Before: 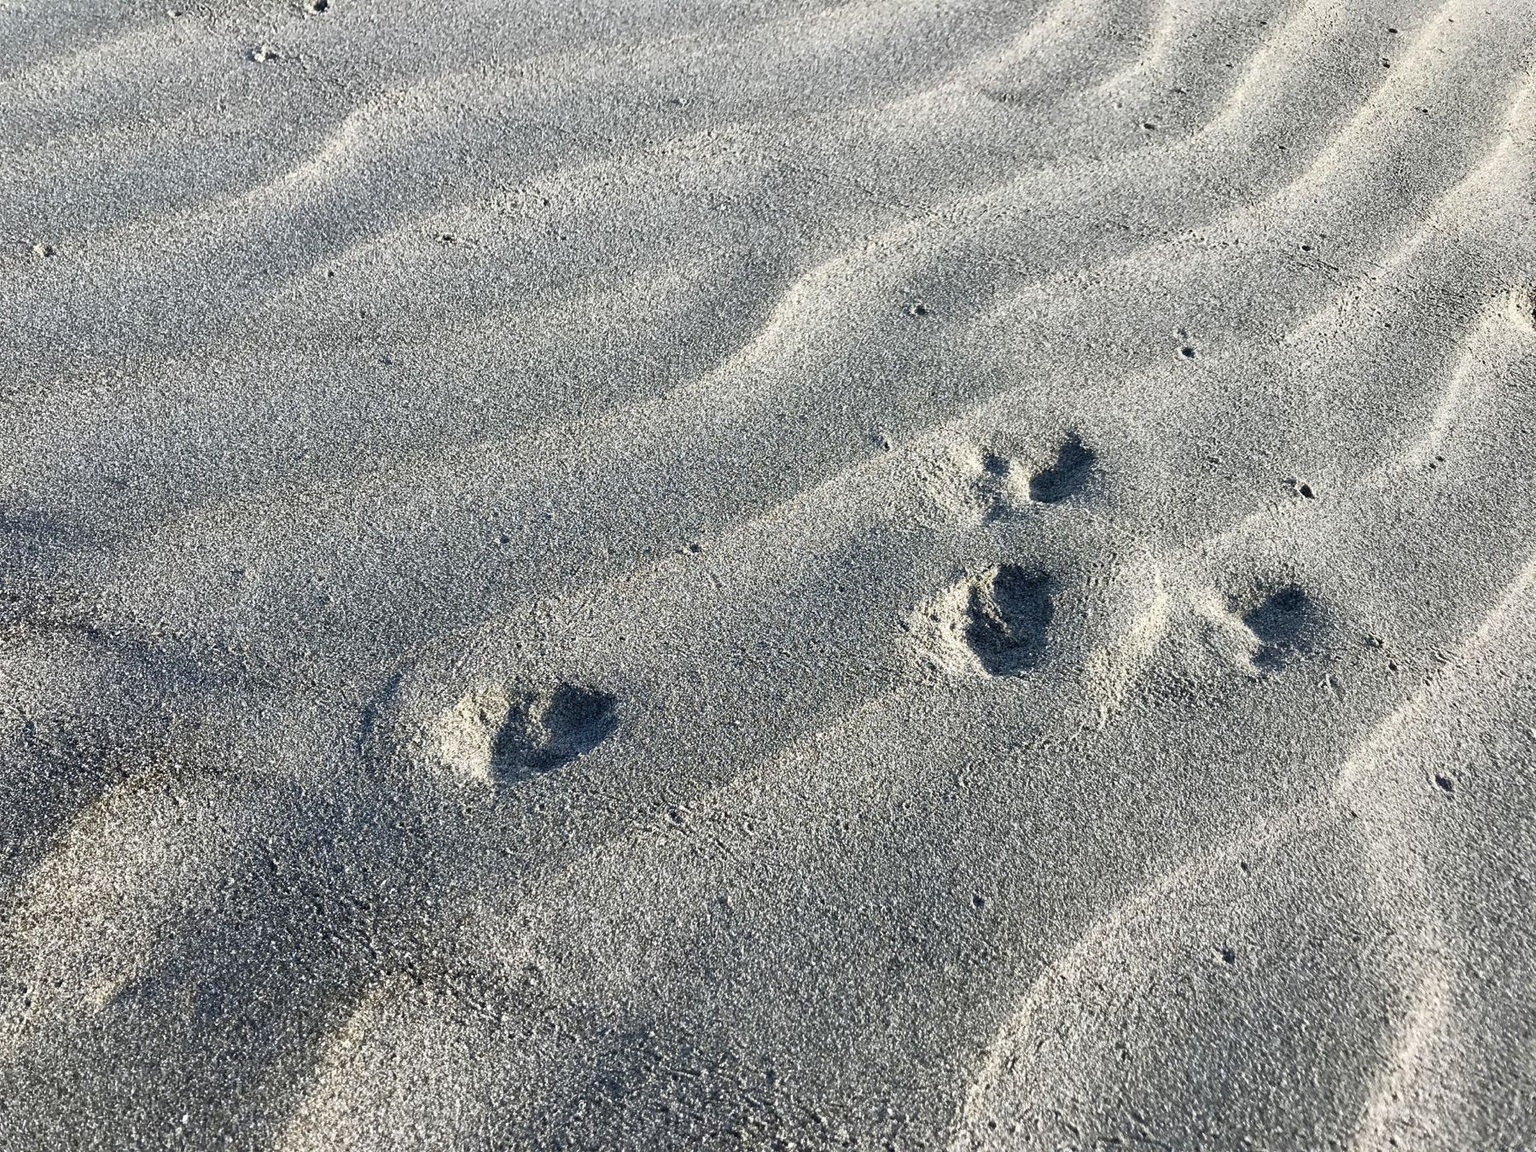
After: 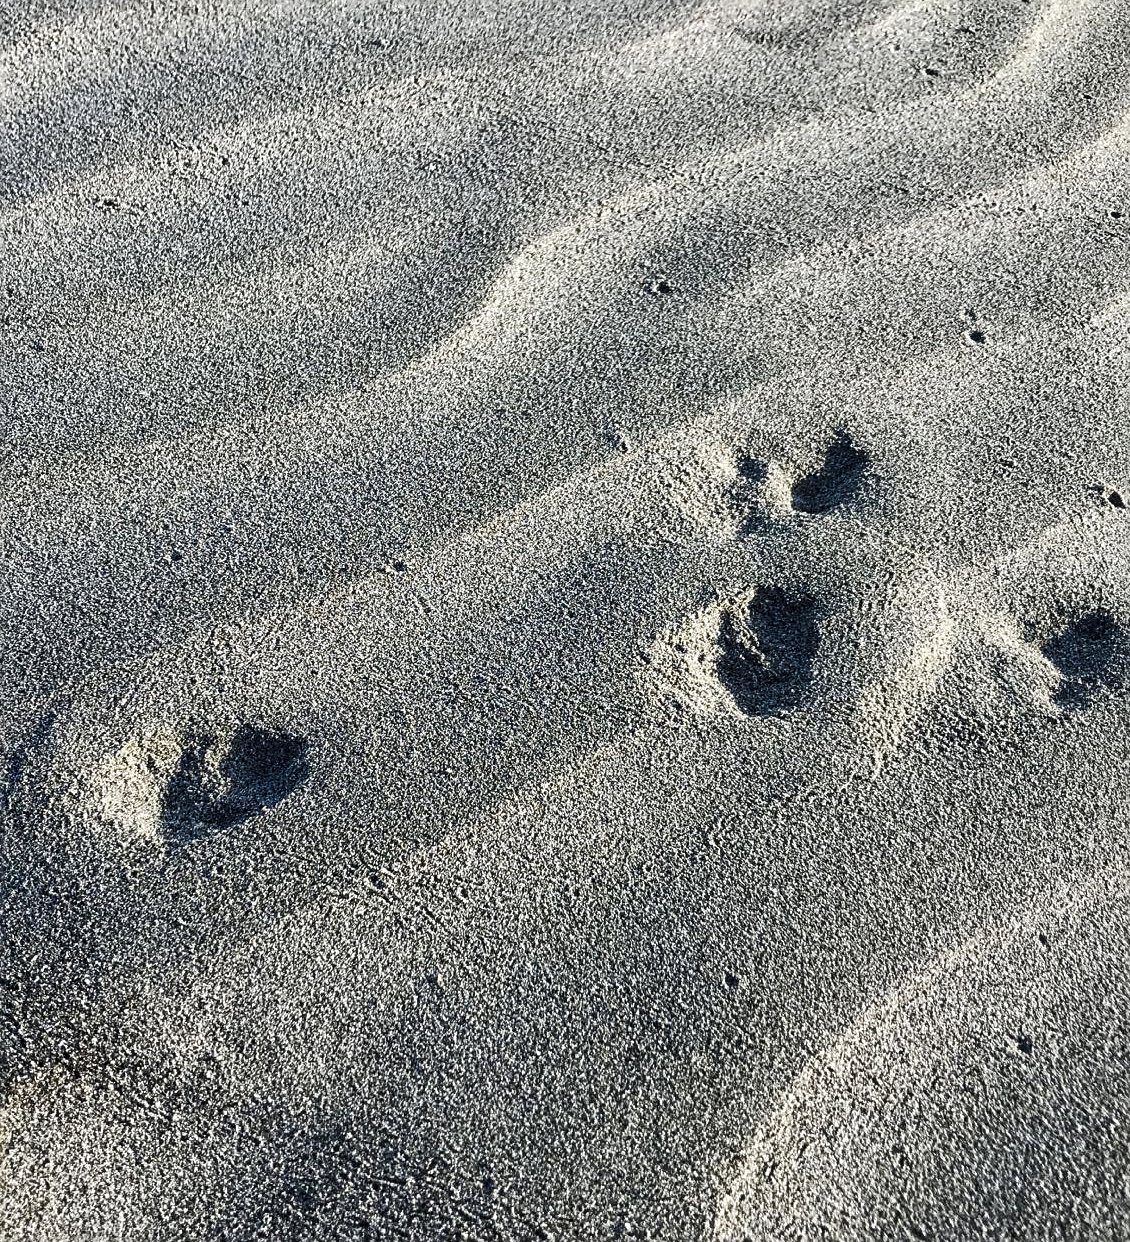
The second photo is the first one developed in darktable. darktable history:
local contrast: detail 130%
crop and rotate: left 23.071%, top 5.632%, right 14.127%, bottom 2.332%
tone curve: curves: ch0 [(0, 0) (0.003, 0.003) (0.011, 0.009) (0.025, 0.018) (0.044, 0.028) (0.069, 0.038) (0.1, 0.049) (0.136, 0.062) (0.177, 0.089) (0.224, 0.123) (0.277, 0.165) (0.335, 0.223) (0.399, 0.293) (0.468, 0.385) (0.543, 0.497) (0.623, 0.613) (0.709, 0.716) (0.801, 0.802) (0.898, 0.887) (1, 1)], preserve colors none
sharpen: on, module defaults
